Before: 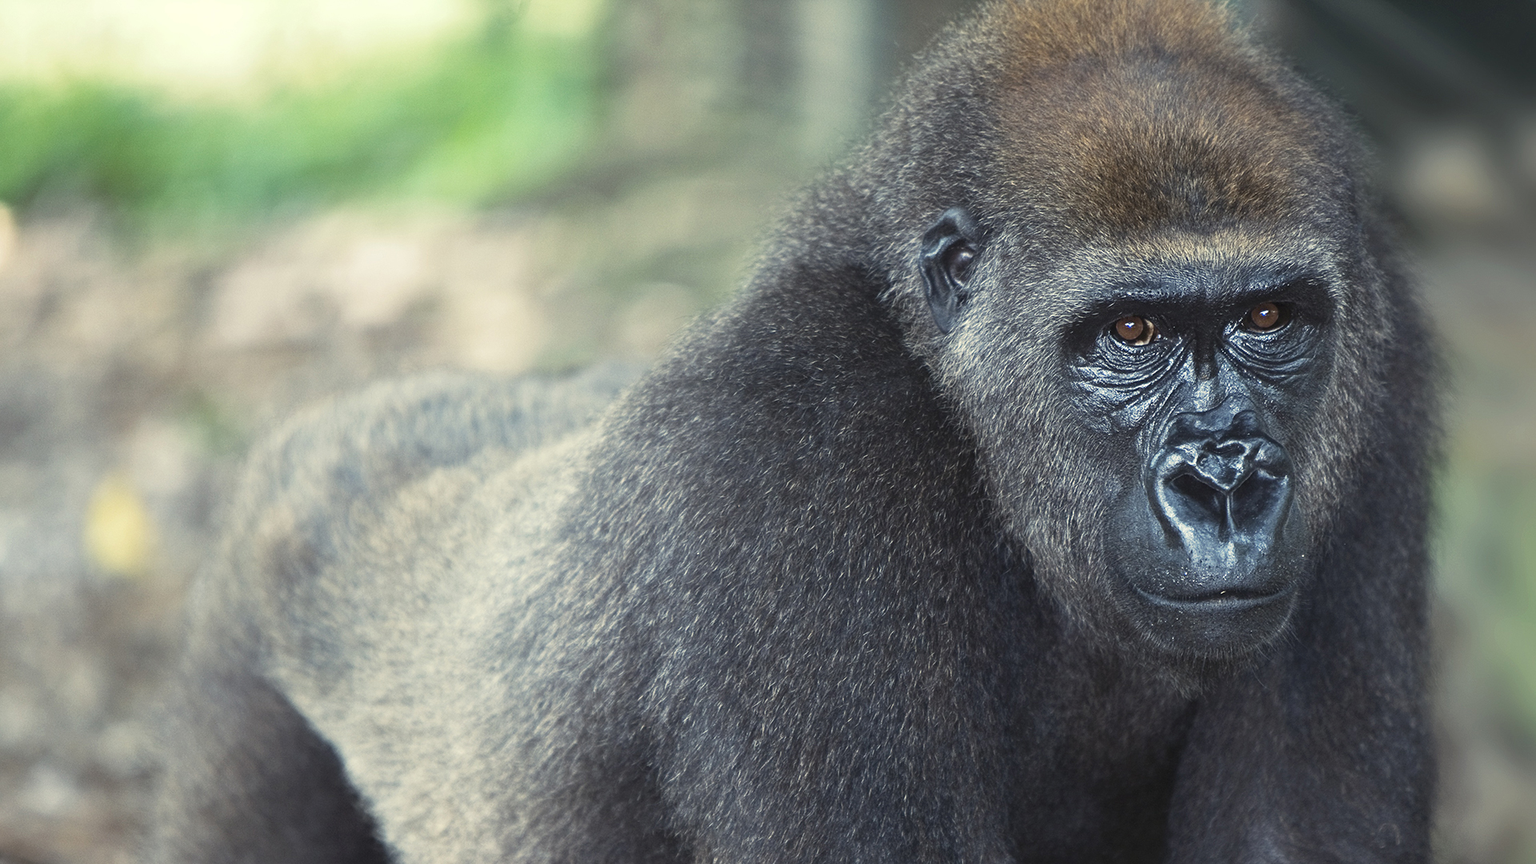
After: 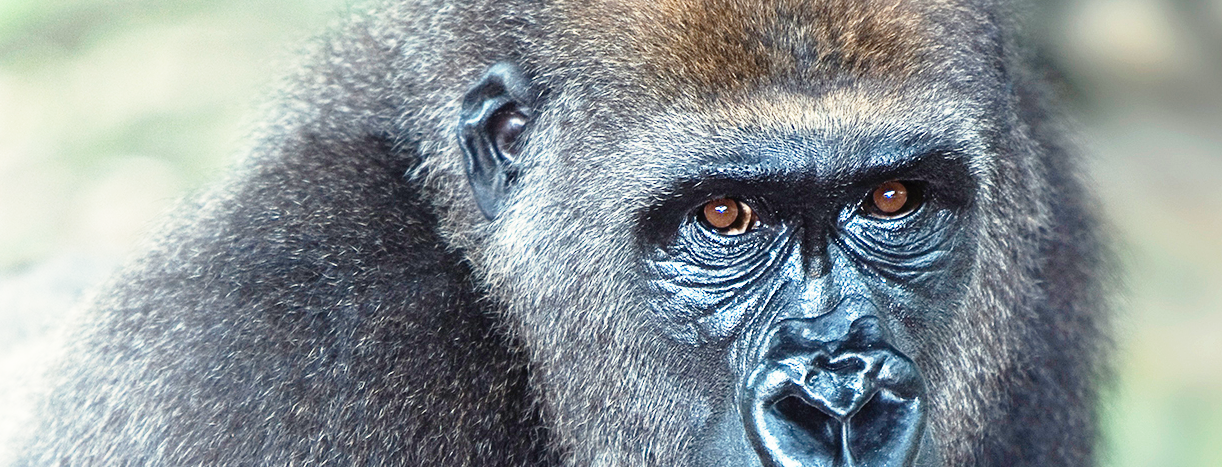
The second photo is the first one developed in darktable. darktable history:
base curve: curves: ch0 [(0, 0) (0.012, 0.01) (0.073, 0.168) (0.31, 0.711) (0.645, 0.957) (1, 1)], preserve colors none
crop: left 36.005%, top 18.293%, right 0.31%, bottom 38.444%
